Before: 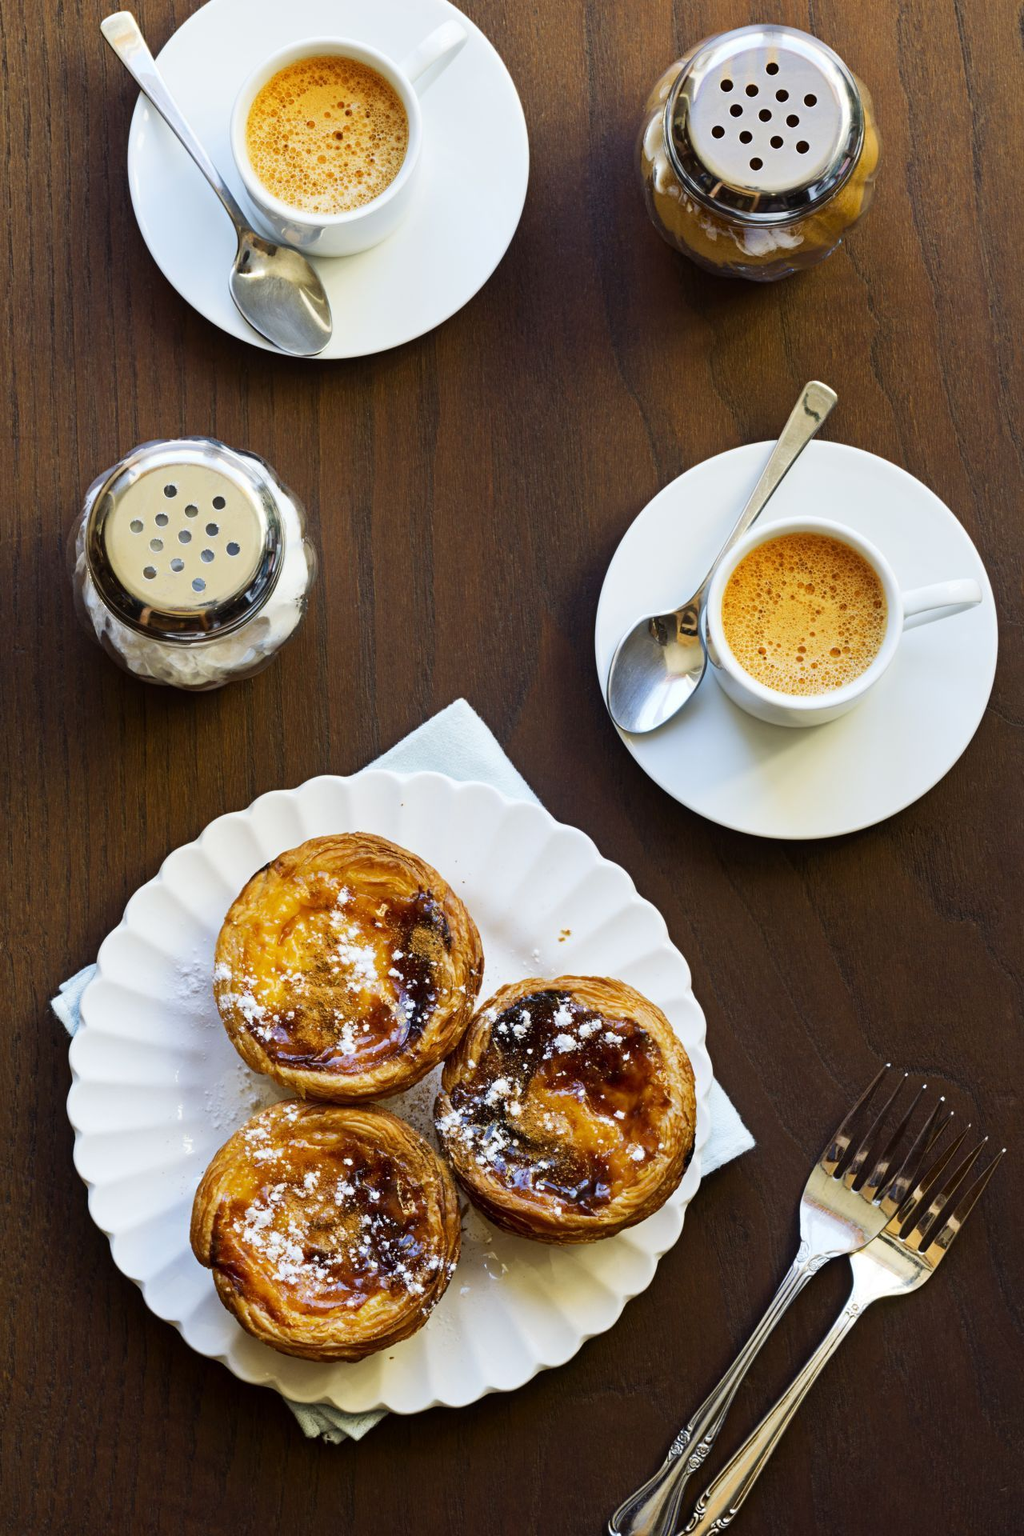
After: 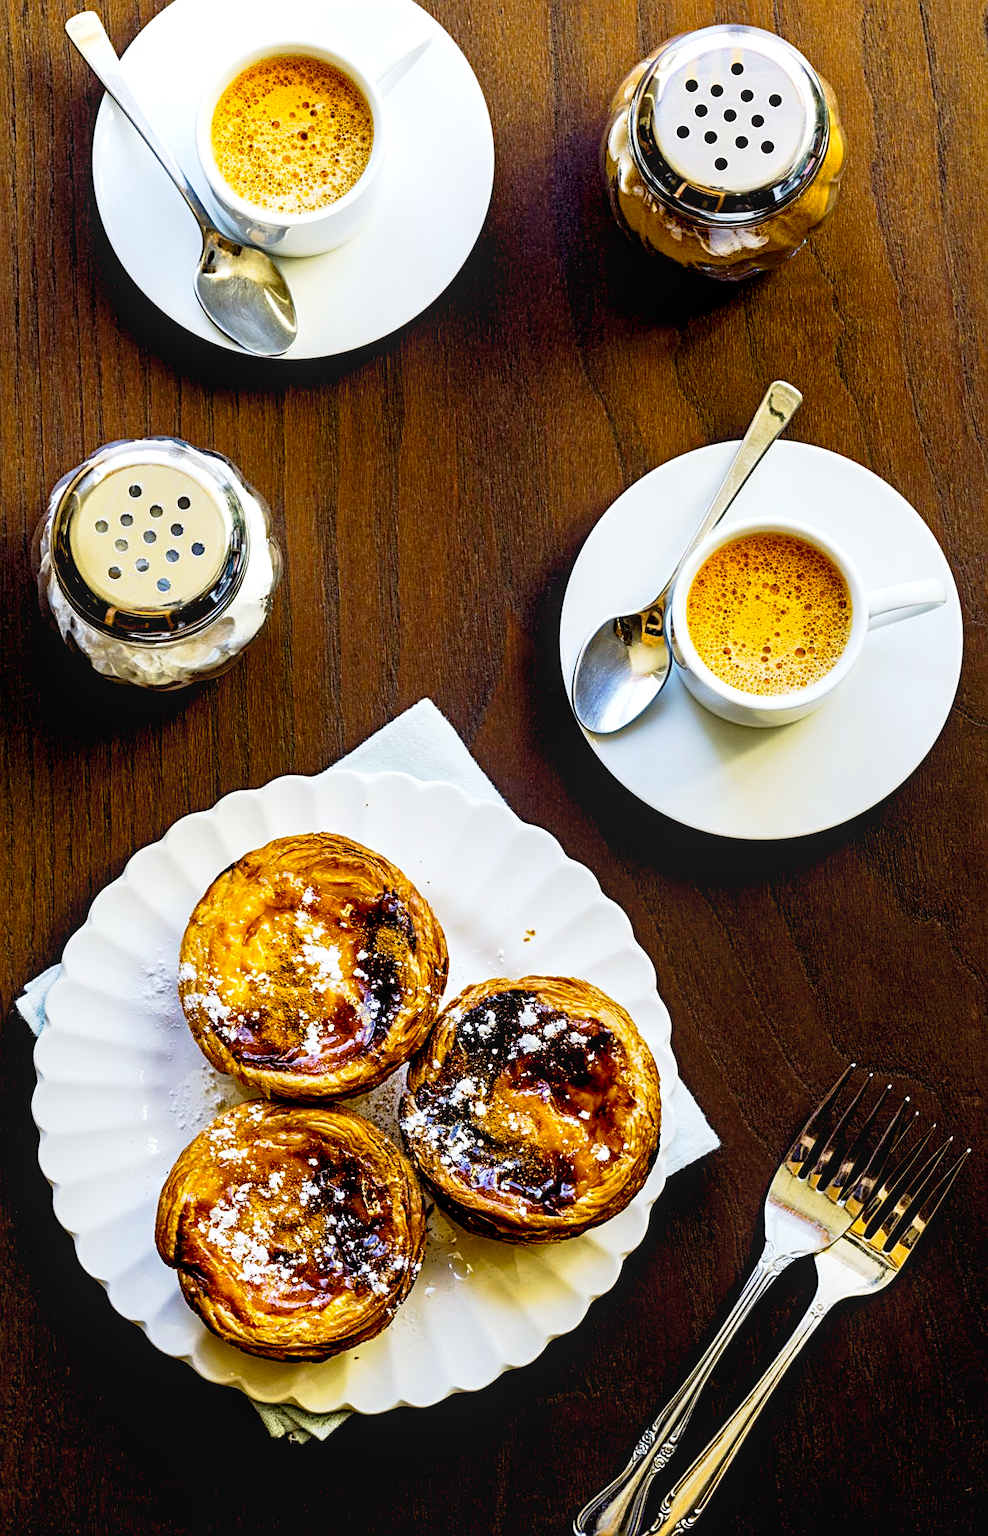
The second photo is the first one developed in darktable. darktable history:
sharpen: on, module defaults
exposure: black level correction 0.012, exposure 0.701 EV, compensate highlight preservation false
crop and rotate: left 3.498%
color balance rgb: global offset › luminance -0.894%, perceptual saturation grading › global saturation 16.109%, global vibrance 20%
tone curve: curves: ch0 [(0, 0) (0.058, 0.037) (0.214, 0.183) (0.304, 0.288) (0.561, 0.554) (0.687, 0.677) (0.768, 0.768) (0.858, 0.861) (0.987, 0.945)]; ch1 [(0, 0) (0.172, 0.123) (0.312, 0.296) (0.432, 0.448) (0.471, 0.469) (0.502, 0.5) (0.521, 0.505) (0.565, 0.569) (0.663, 0.663) (0.703, 0.721) (0.857, 0.917) (1, 1)]; ch2 [(0, 0) (0.411, 0.424) (0.485, 0.497) (0.502, 0.5) (0.517, 0.511) (0.556, 0.562) (0.626, 0.594) (0.709, 0.661) (1, 1)], preserve colors none
local contrast: on, module defaults
contrast brightness saturation: contrast 0.03, brightness -0.039
